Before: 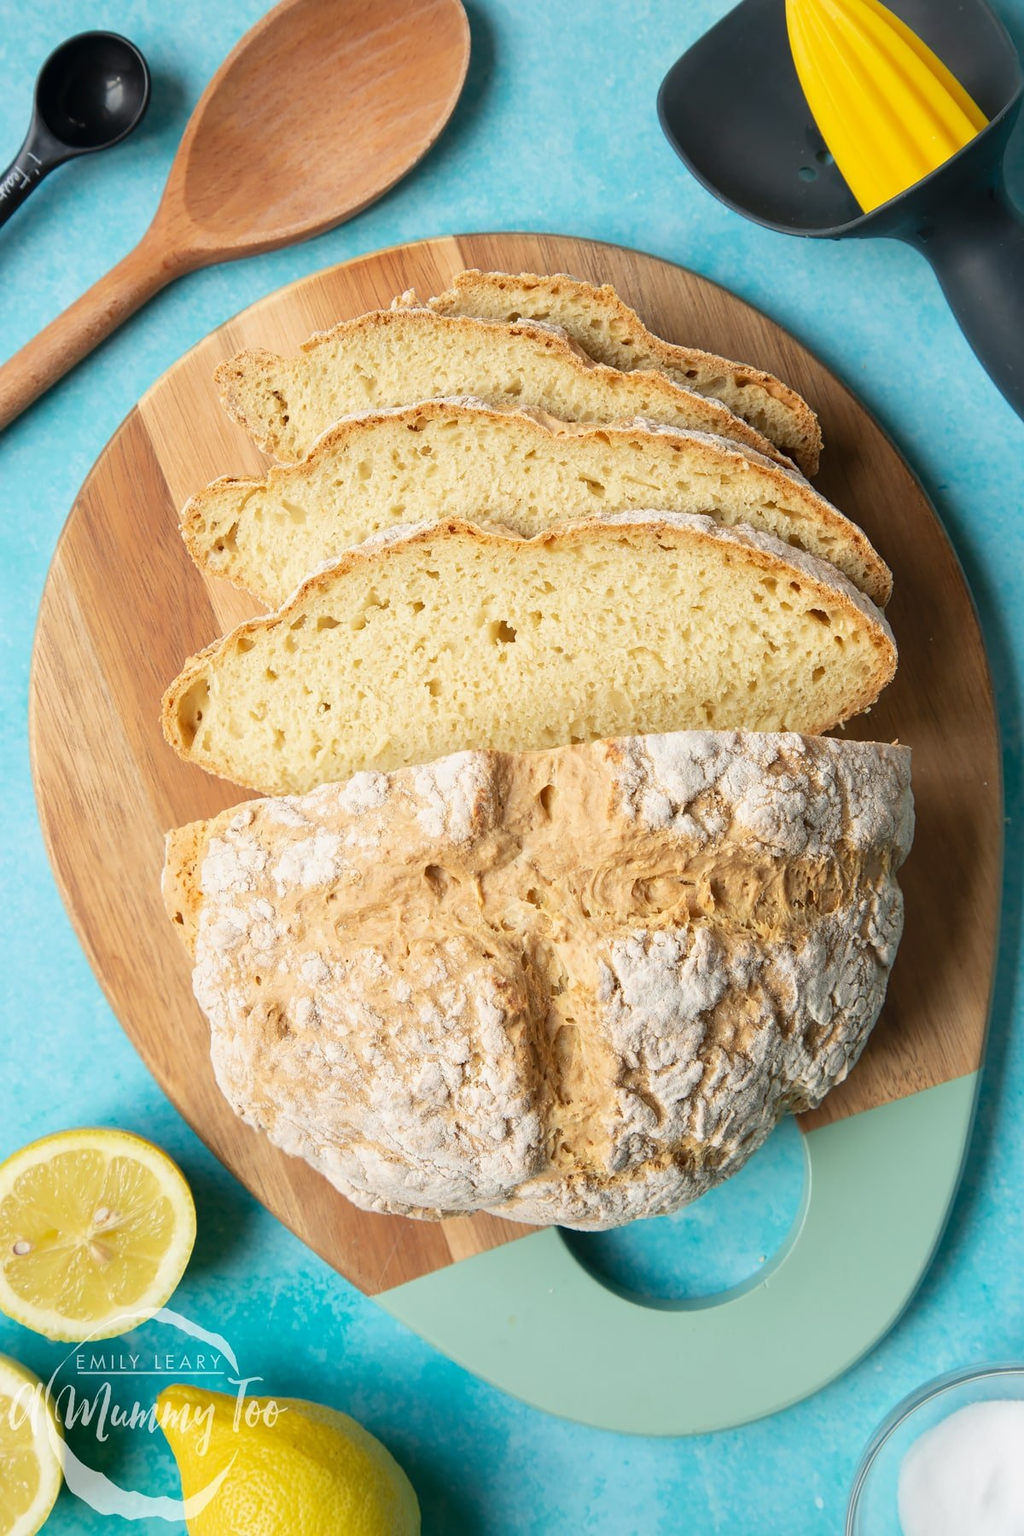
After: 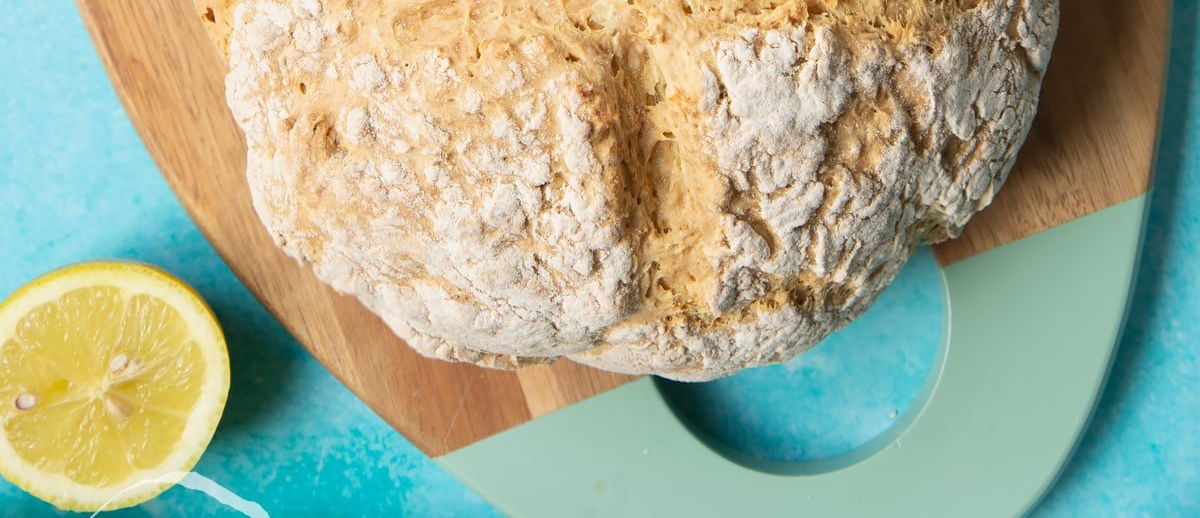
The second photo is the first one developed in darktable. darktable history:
crop and rotate: top 58.978%, bottom 12.236%
